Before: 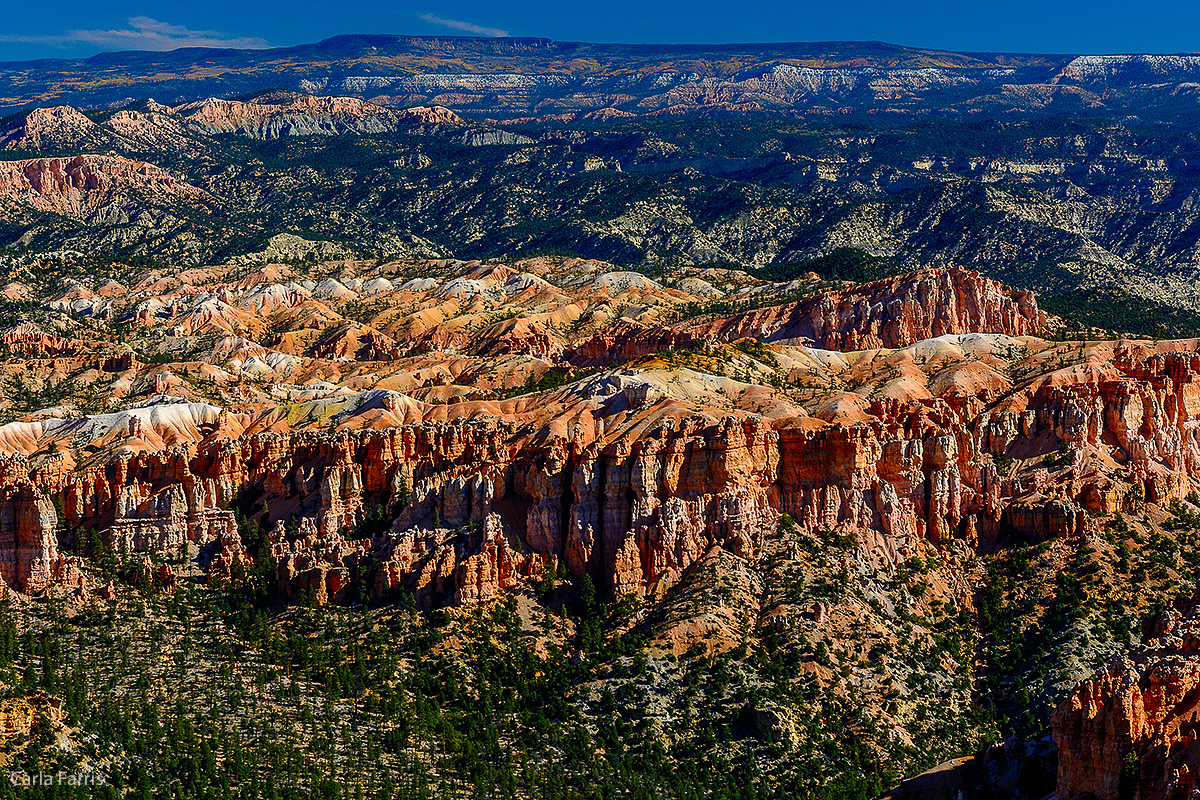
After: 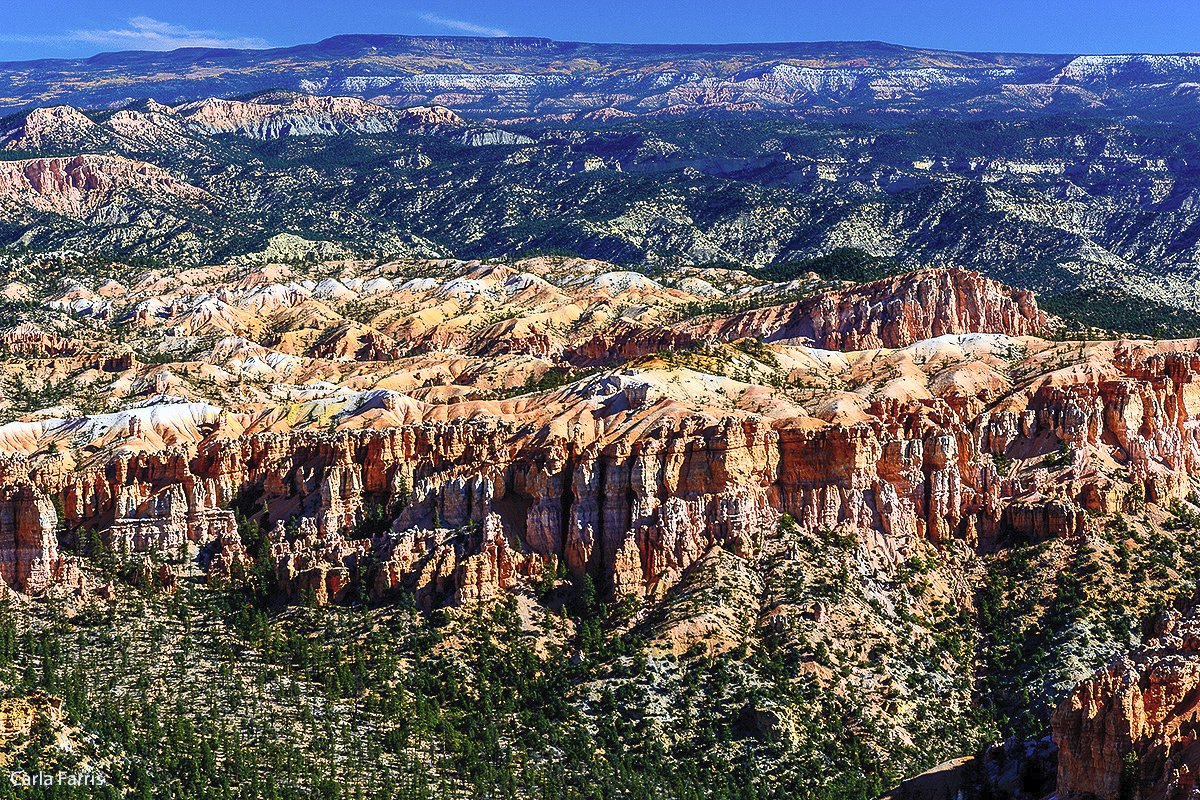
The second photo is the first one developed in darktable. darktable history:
contrast brightness saturation: contrast 0.39, brightness 0.53
white balance: red 0.931, blue 1.11
